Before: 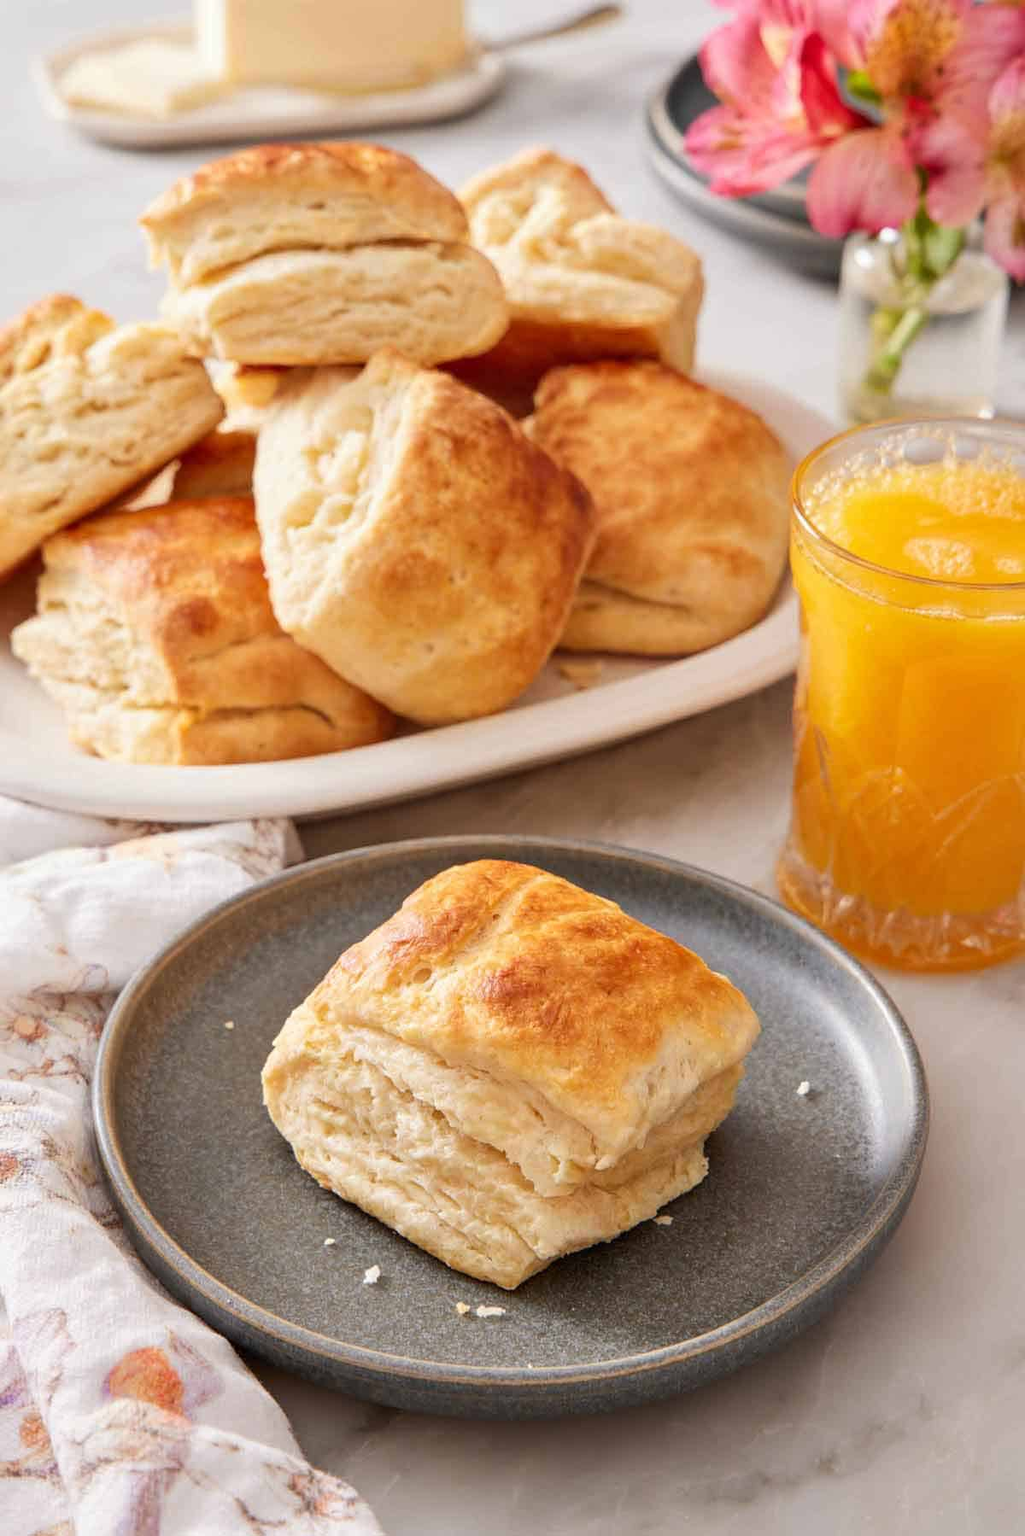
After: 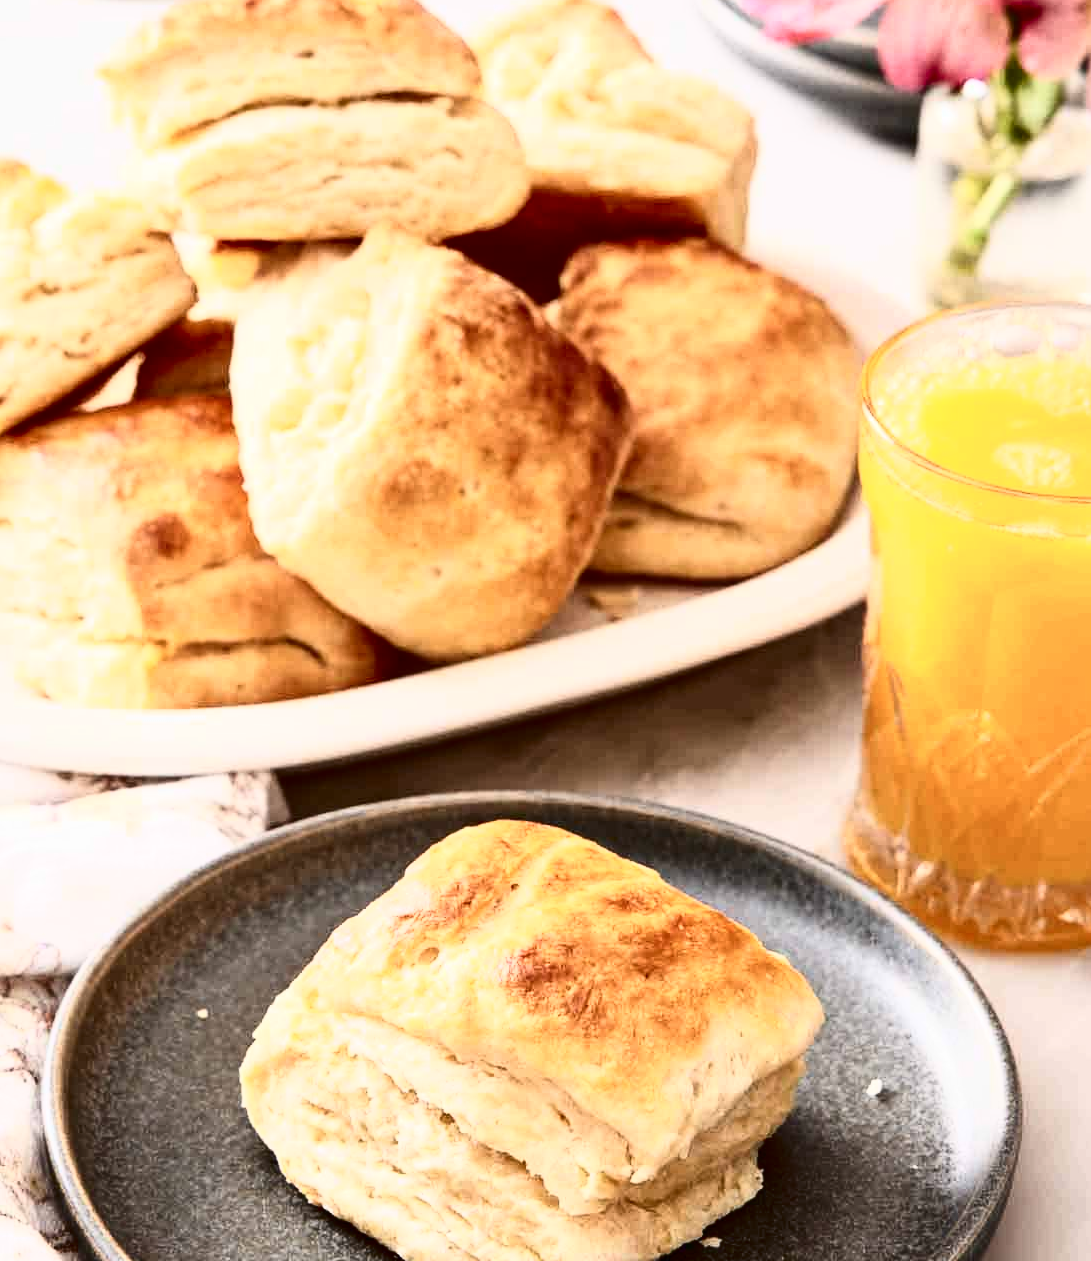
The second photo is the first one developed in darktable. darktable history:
crop: left 5.558%, top 10.396%, right 3.518%, bottom 19.471%
tone curve: curves: ch0 [(0, 0) (0.003, 0.001) (0.011, 0.005) (0.025, 0.01) (0.044, 0.016) (0.069, 0.019) (0.1, 0.024) (0.136, 0.03) (0.177, 0.045) (0.224, 0.071) (0.277, 0.122) (0.335, 0.202) (0.399, 0.326) (0.468, 0.471) (0.543, 0.638) (0.623, 0.798) (0.709, 0.913) (0.801, 0.97) (0.898, 0.983) (1, 1)], color space Lab, independent channels, preserve colors none
